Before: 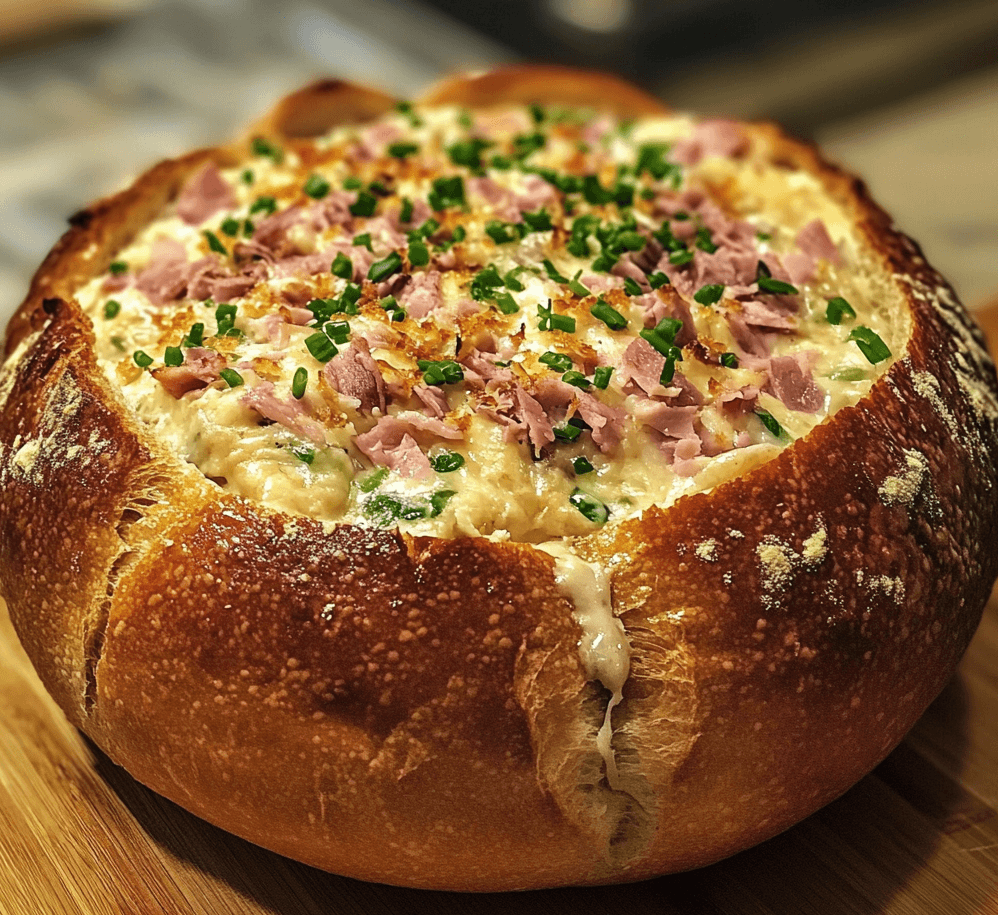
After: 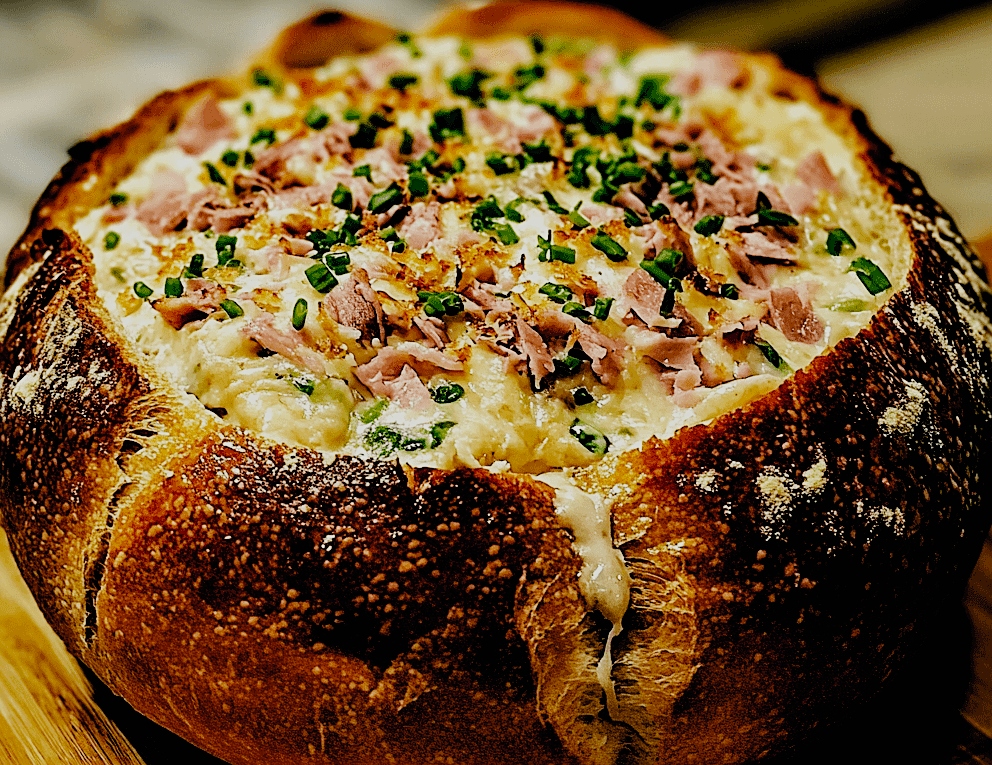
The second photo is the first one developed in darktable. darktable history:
crop: top 7.625%, bottom 8.027%
sharpen: on, module defaults
filmic rgb: black relative exposure -2.85 EV, white relative exposure 4.56 EV, hardness 1.77, contrast 1.25, preserve chrominance no, color science v5 (2021)
